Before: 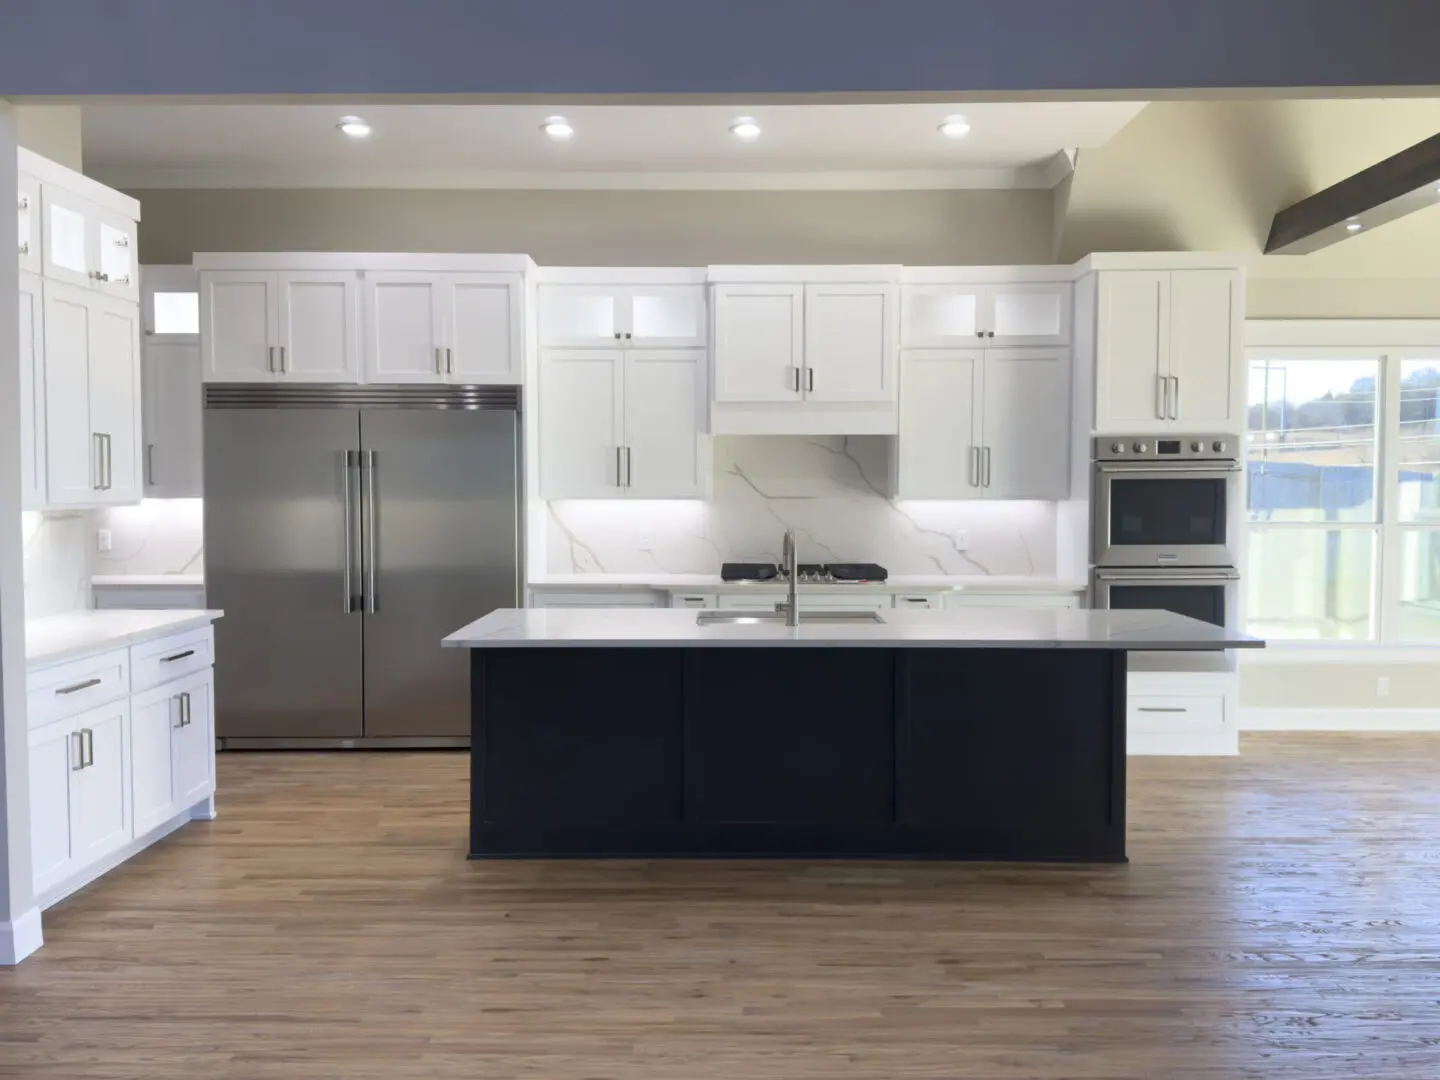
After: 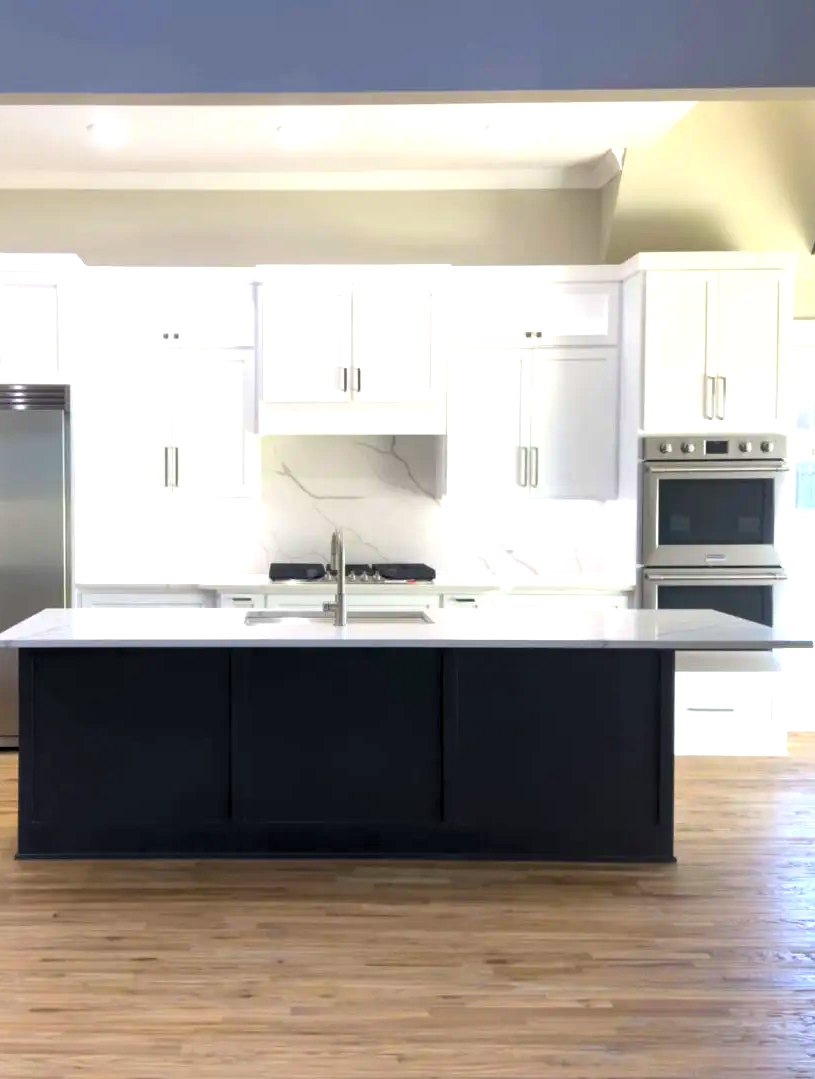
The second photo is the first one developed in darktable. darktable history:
exposure: black level correction 0, exposure 0.5 EV, compensate highlight preservation false
color balance rgb: linear chroma grading › global chroma 15%, perceptual saturation grading › global saturation 30%
levels: levels [0.055, 0.477, 0.9]
crop: left 31.458%, top 0%, right 11.876%
